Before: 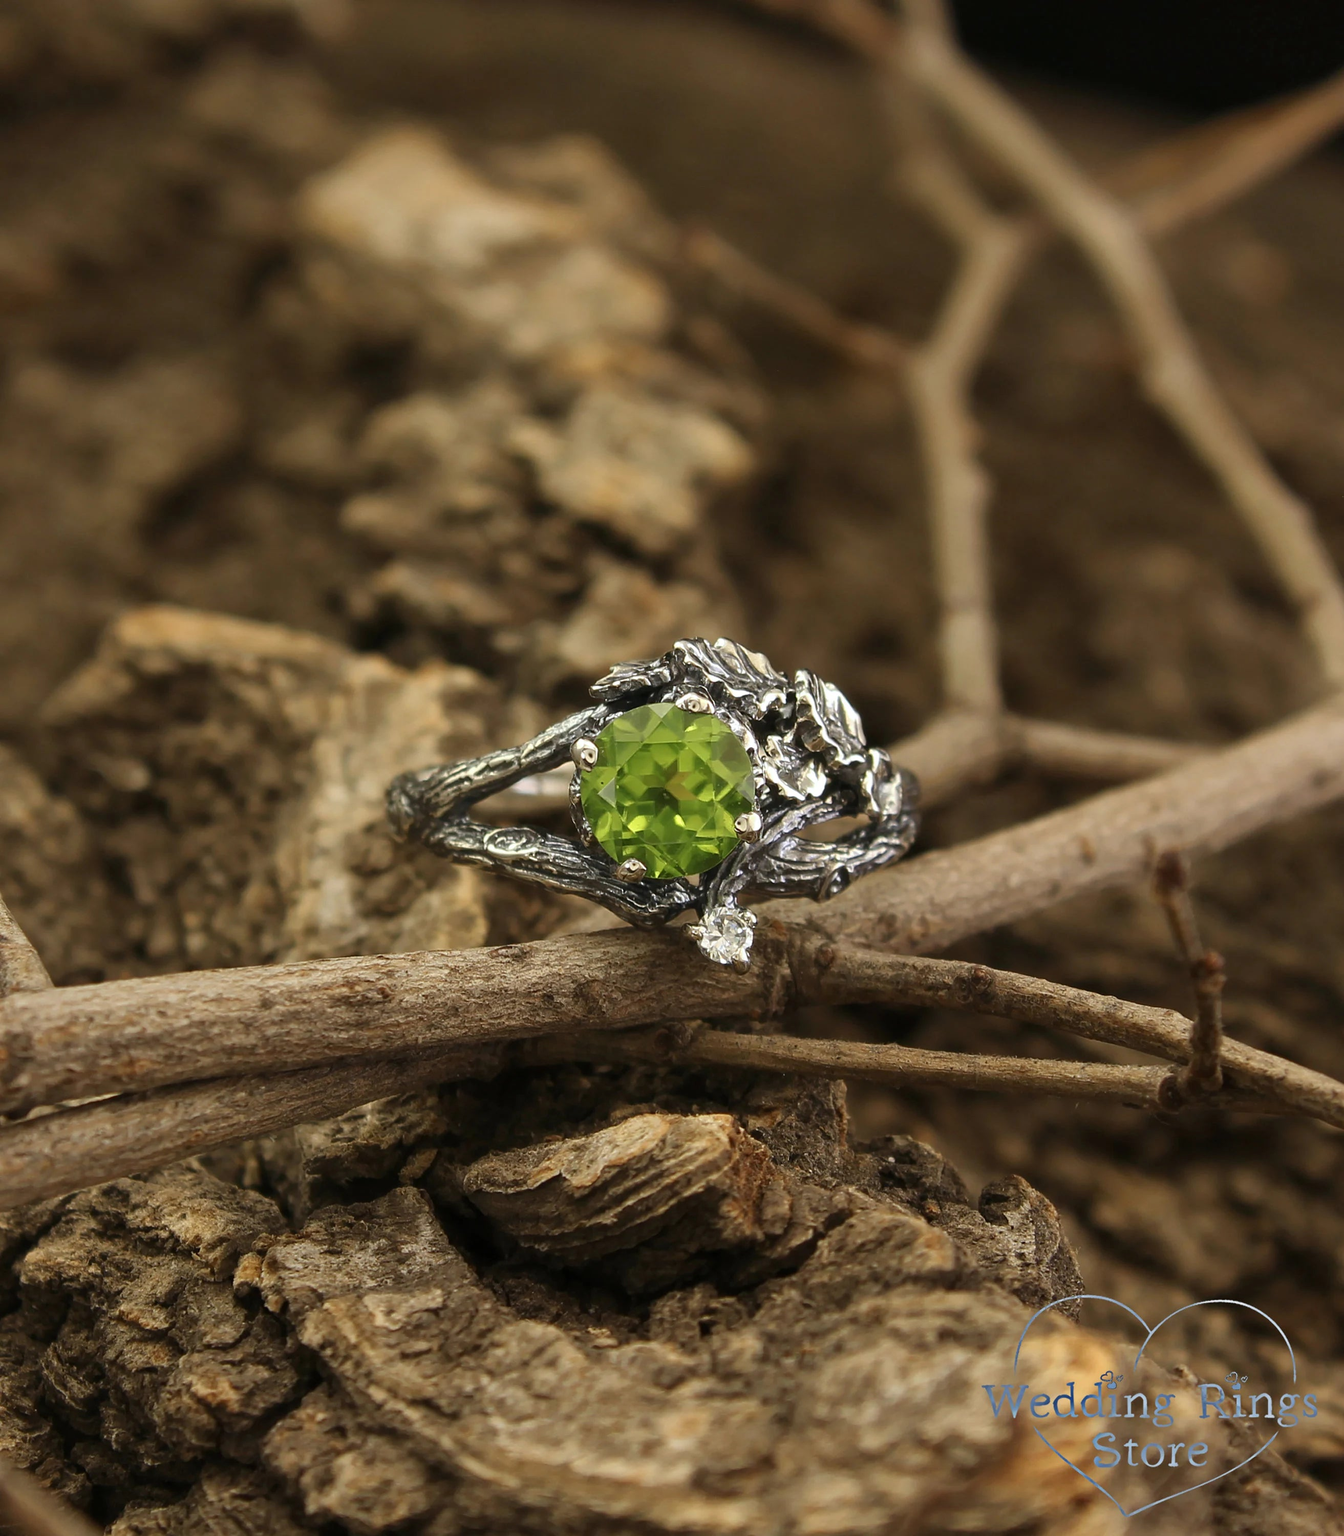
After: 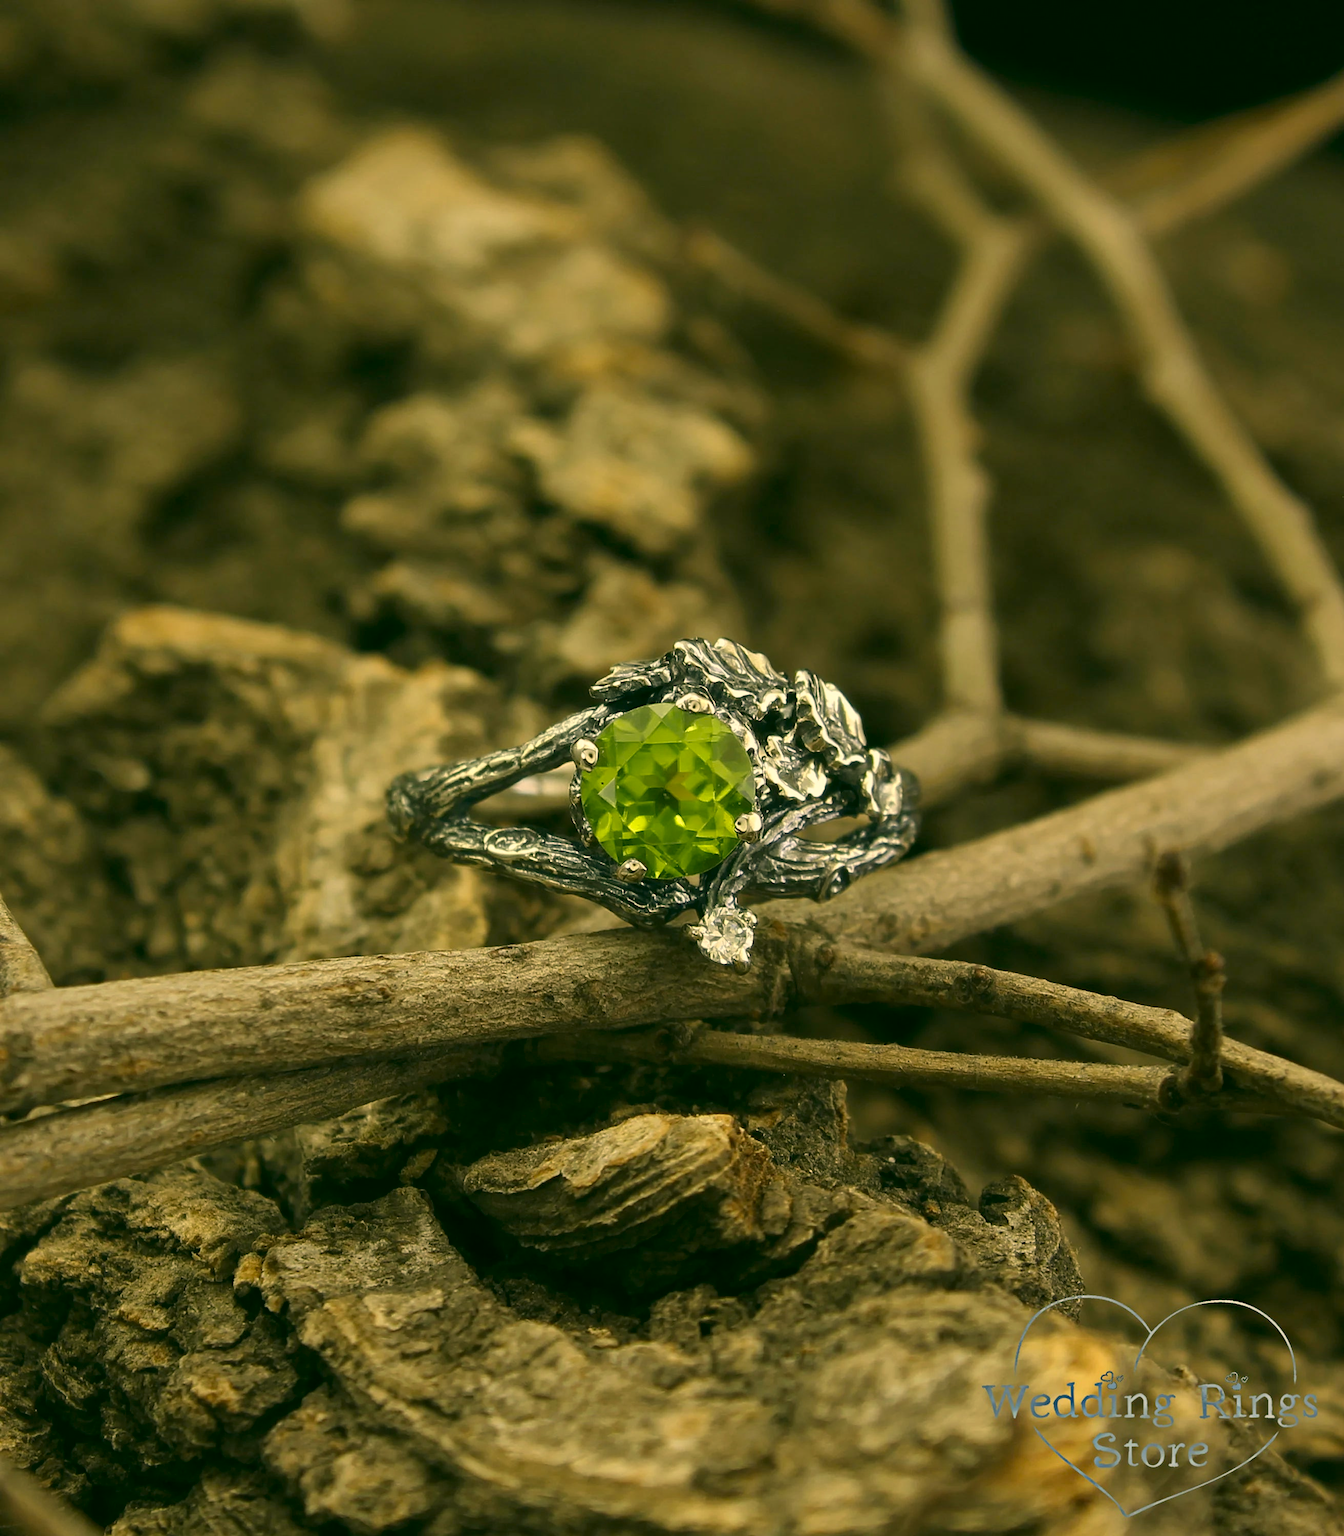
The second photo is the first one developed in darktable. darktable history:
color correction: highlights a* 4.67, highlights b* 23.63, shadows a* -15.77, shadows b* 3.97
